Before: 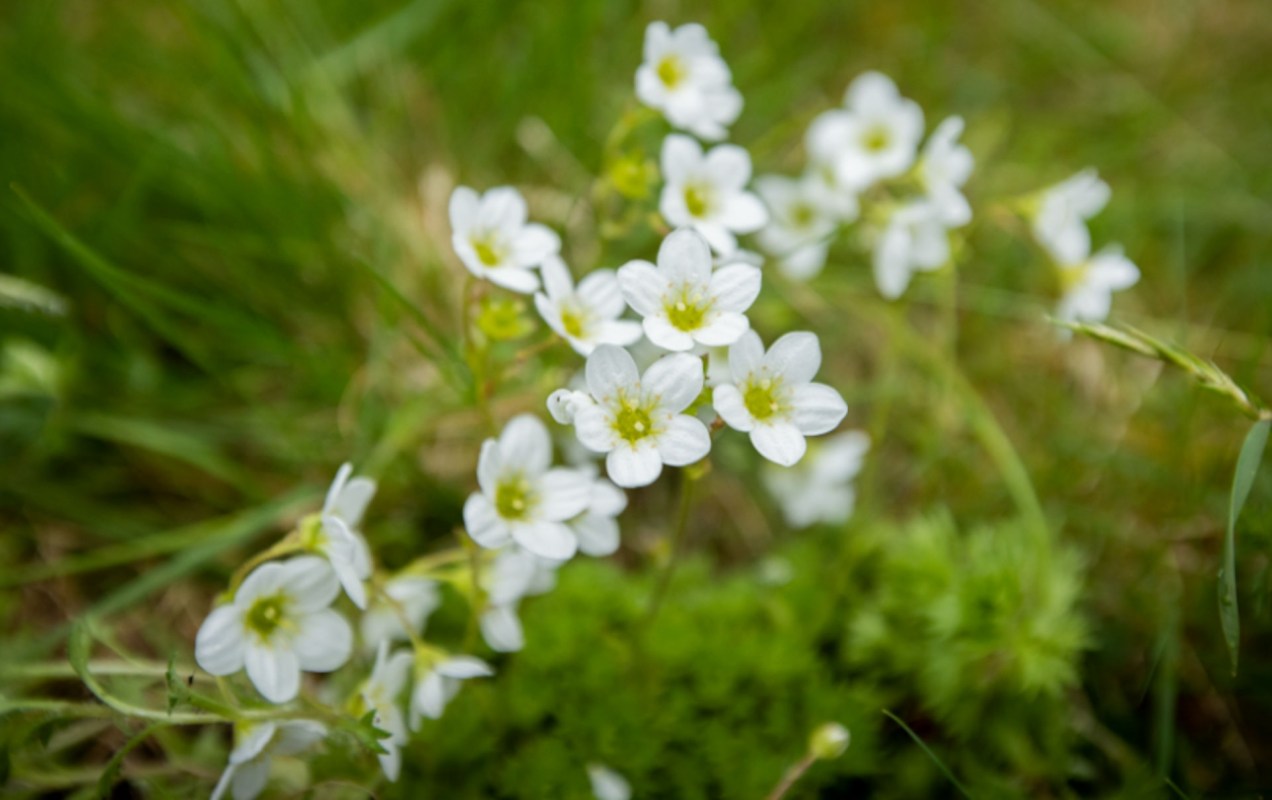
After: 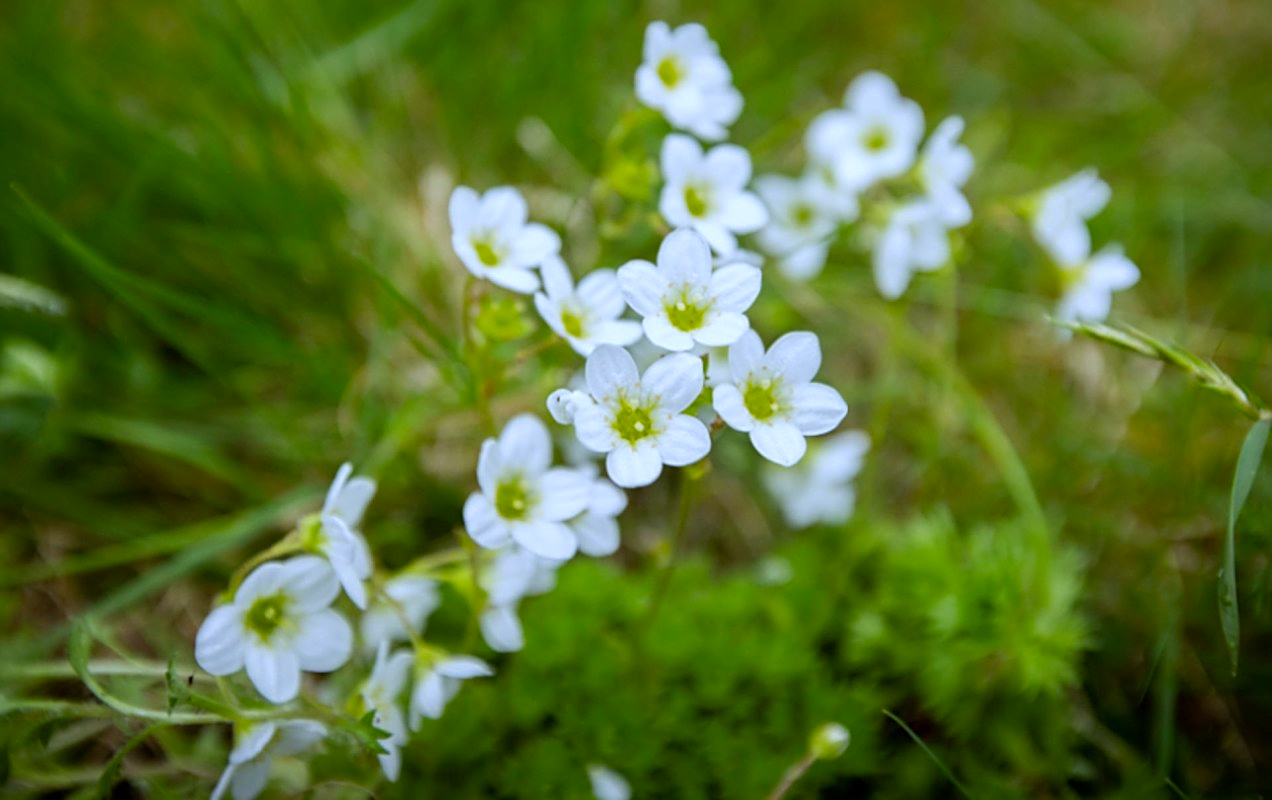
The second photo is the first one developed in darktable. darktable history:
rotate and perspective: automatic cropping original format, crop left 0, crop top 0
white balance: red 0.948, green 1.02, blue 1.176
sharpen: on, module defaults
vibrance: vibrance 67%
